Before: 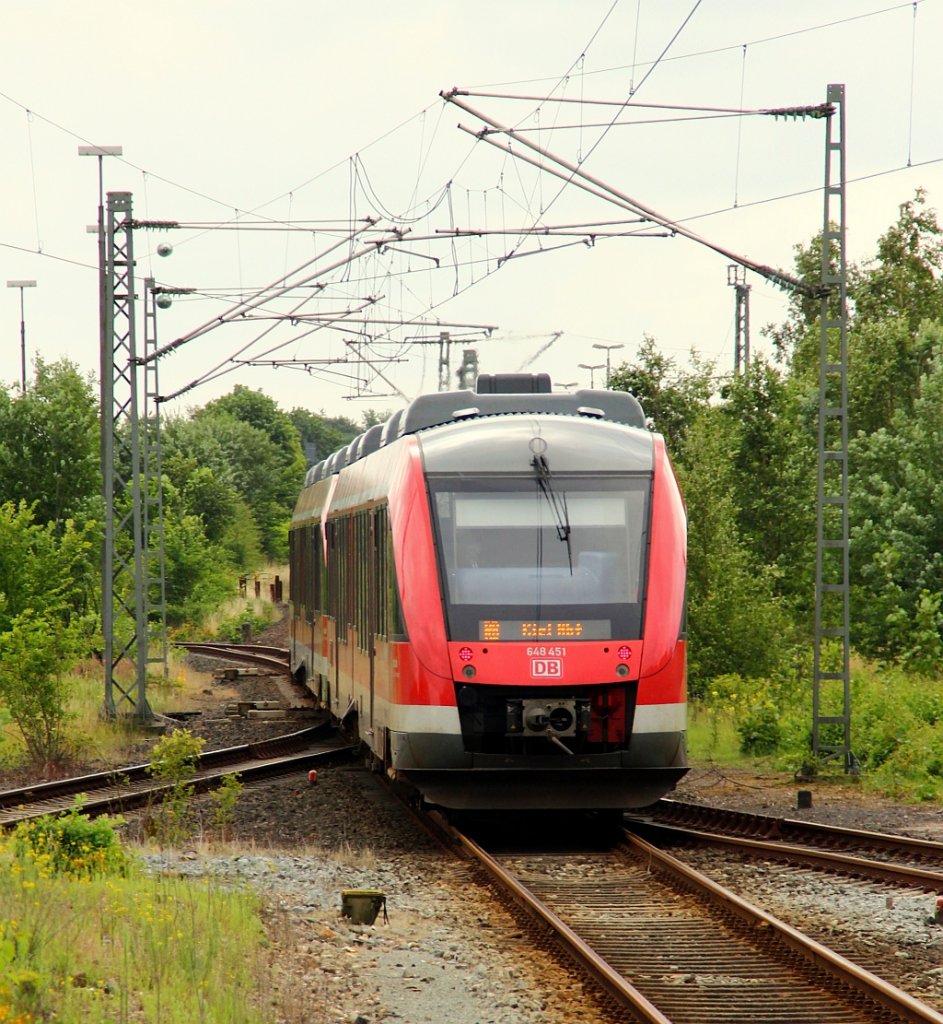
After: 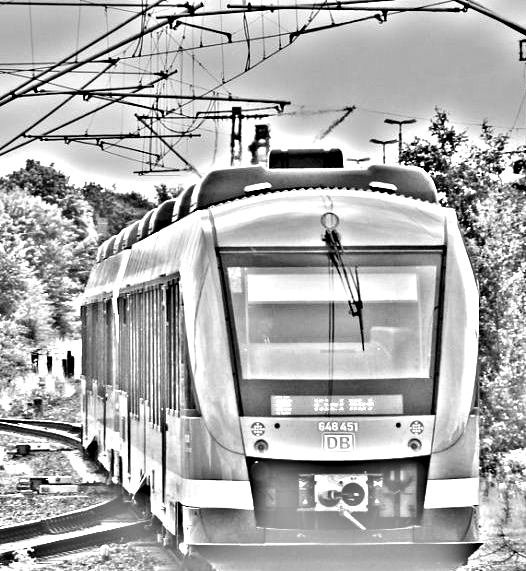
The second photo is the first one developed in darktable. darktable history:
crop and rotate: left 22.13%, top 22.054%, right 22.026%, bottom 22.102%
highpass: sharpness 49.79%, contrast boost 49.79%
levels: levels [0, 0.352, 0.703]
